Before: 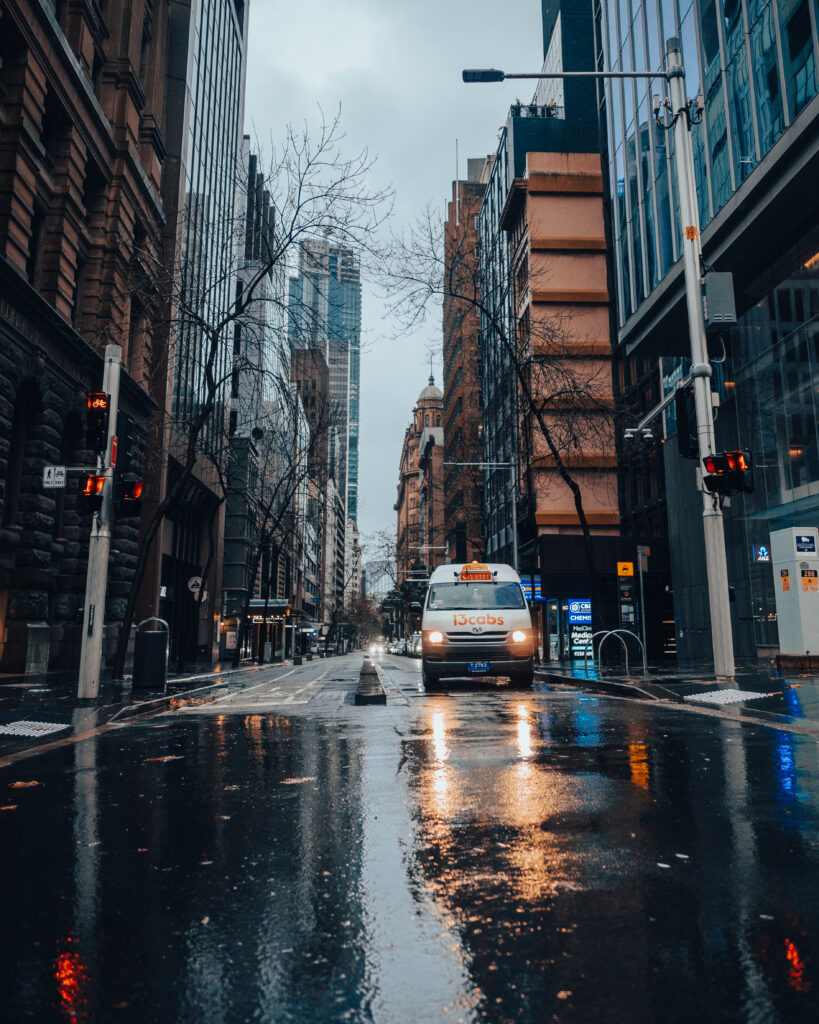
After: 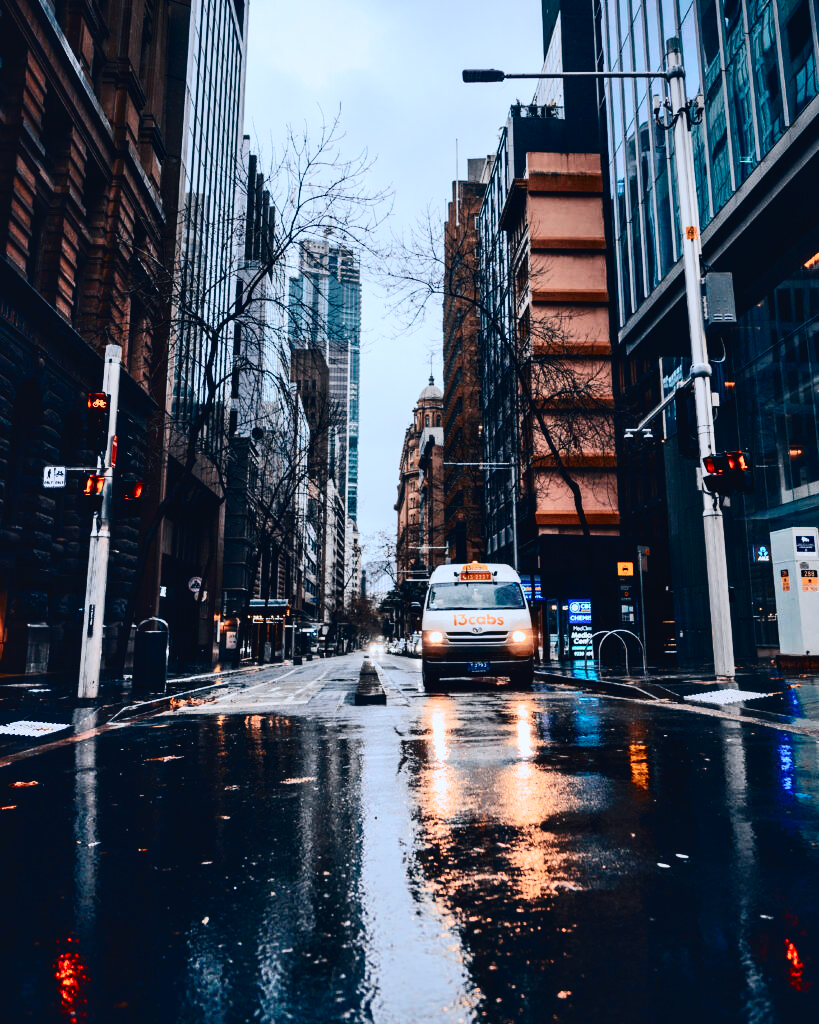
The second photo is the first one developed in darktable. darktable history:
color calibration: illuminant as shot in camera, x 0.358, y 0.373, temperature 4628.91 K
shadows and highlights: soften with gaussian
contrast brightness saturation: contrast 0.28
tone curve: curves: ch0 [(0, 0.018) (0.061, 0.041) (0.205, 0.191) (0.289, 0.292) (0.39, 0.424) (0.493, 0.551) (0.666, 0.743) (0.795, 0.841) (1, 0.998)]; ch1 [(0, 0) (0.385, 0.343) (0.439, 0.415) (0.494, 0.498) (0.501, 0.501) (0.51, 0.509) (0.548, 0.563) (0.586, 0.61) (0.684, 0.658) (0.783, 0.804) (1, 1)]; ch2 [(0, 0) (0.304, 0.31) (0.403, 0.399) (0.441, 0.428) (0.47, 0.469) (0.498, 0.496) (0.524, 0.538) (0.566, 0.579) (0.648, 0.665) (0.697, 0.699) (1, 1)], color space Lab, independent channels, preserve colors none
